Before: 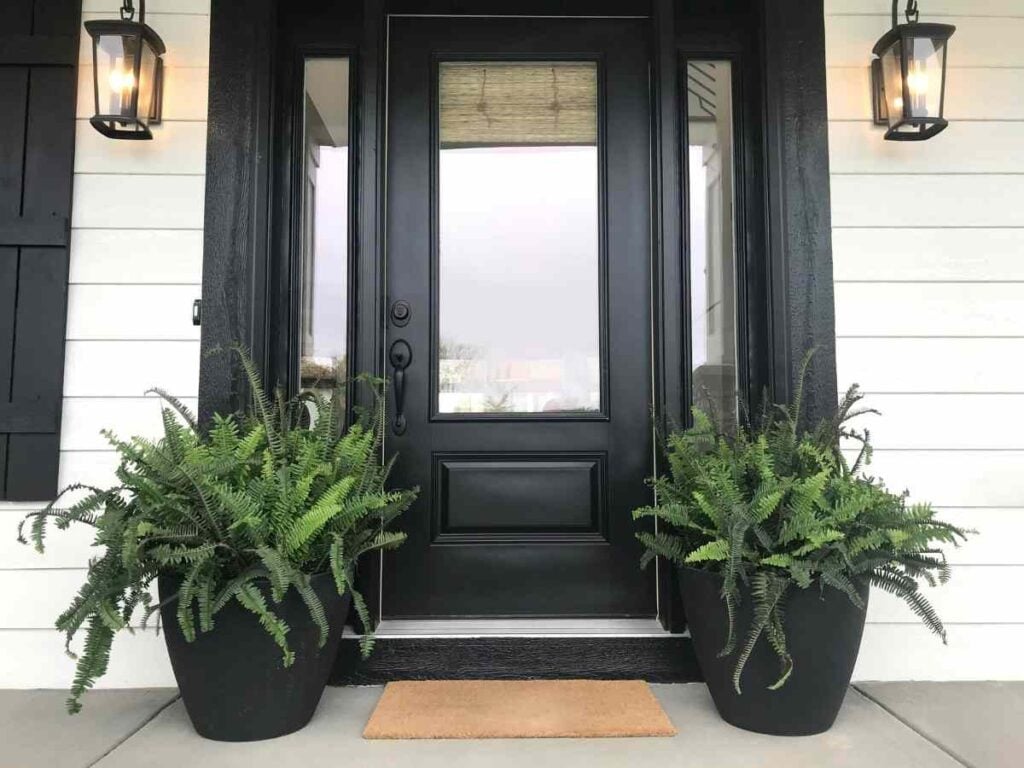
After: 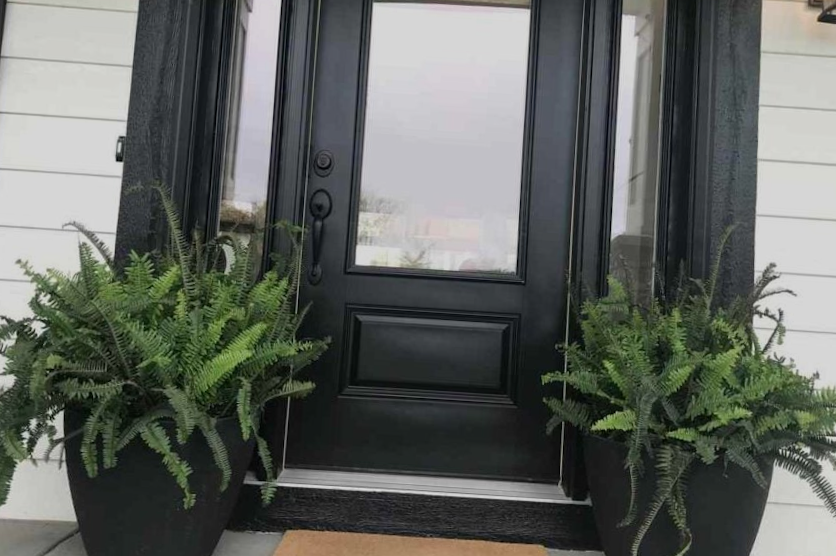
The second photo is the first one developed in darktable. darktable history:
exposure: exposure -0.564 EV, compensate highlight preservation false
crop and rotate: angle -3.75°, left 9.904%, top 21.106%, right 12.096%, bottom 12.139%
